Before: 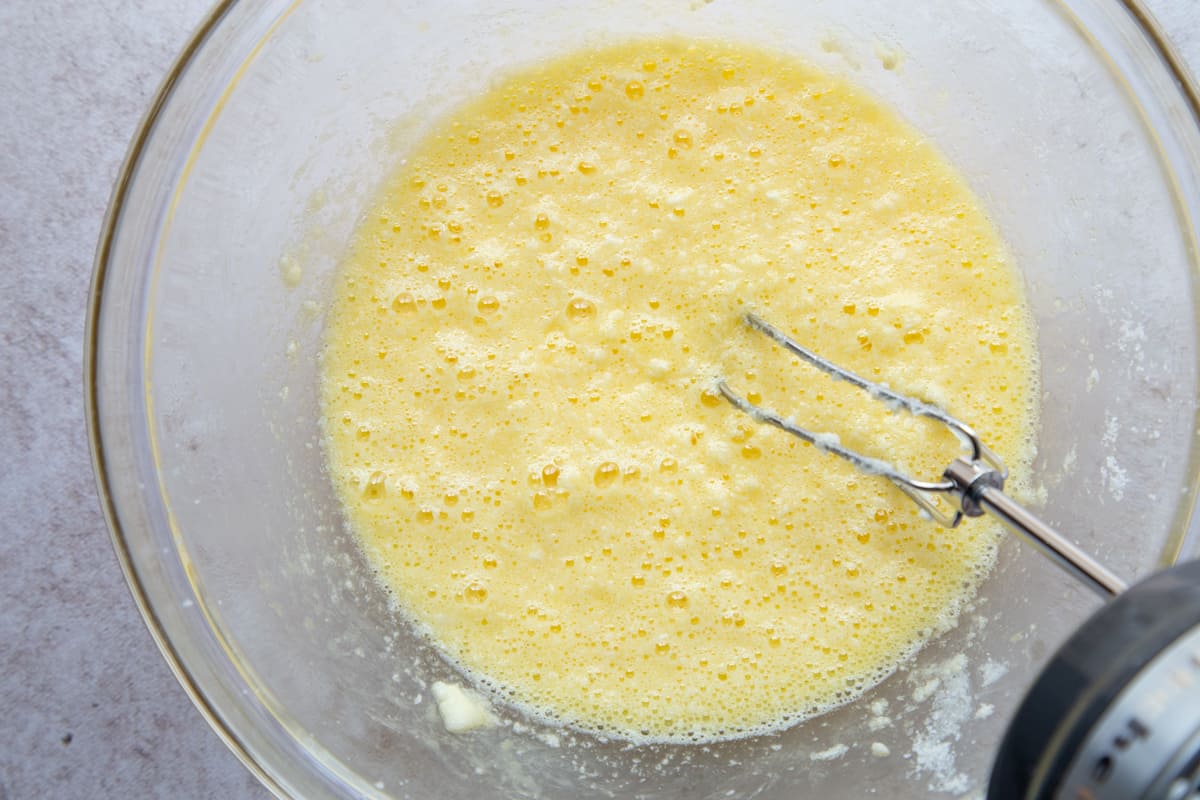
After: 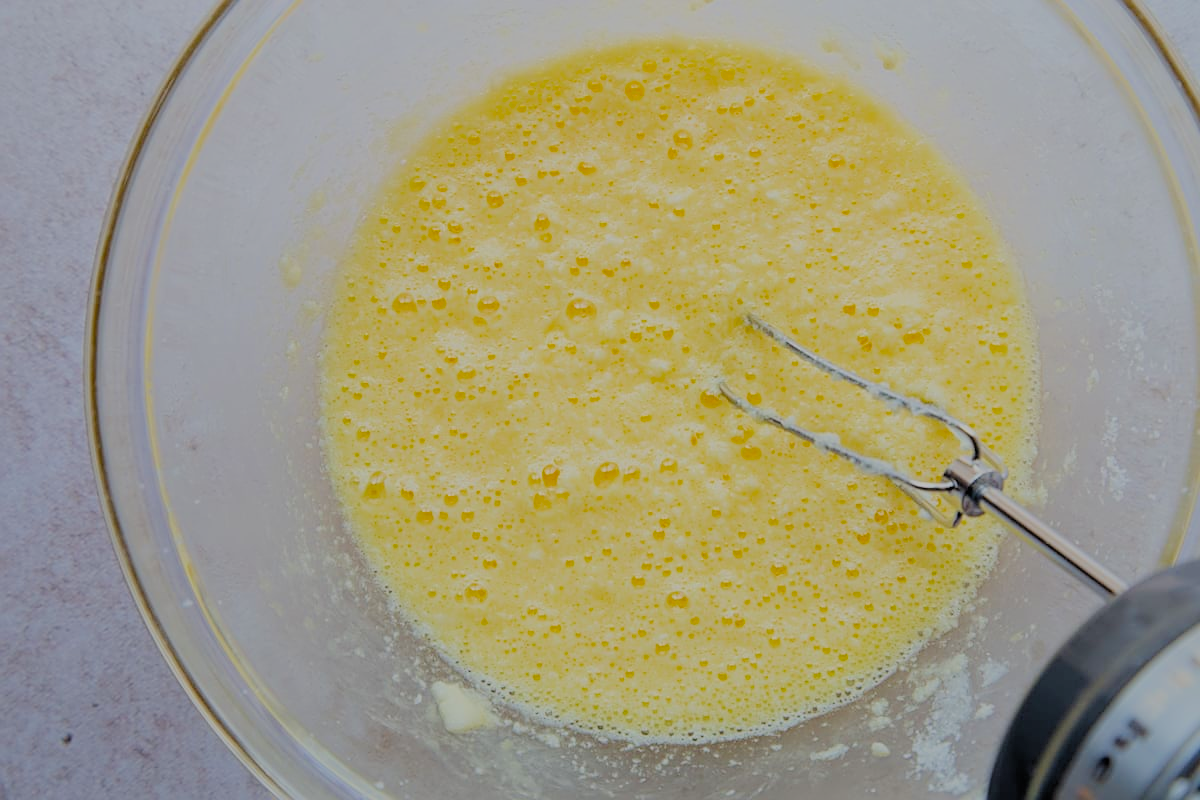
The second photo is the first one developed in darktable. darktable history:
filmic rgb: white relative exposure 8 EV, threshold 3 EV, hardness 2.44, latitude 10.07%, contrast 0.72, highlights saturation mix 10%, shadows ↔ highlights balance 1.38%, color science v4 (2020), enable highlight reconstruction true
exposure: black level correction 0.001, exposure 0.014 EV, compensate highlight preservation false
sharpen: on, module defaults
